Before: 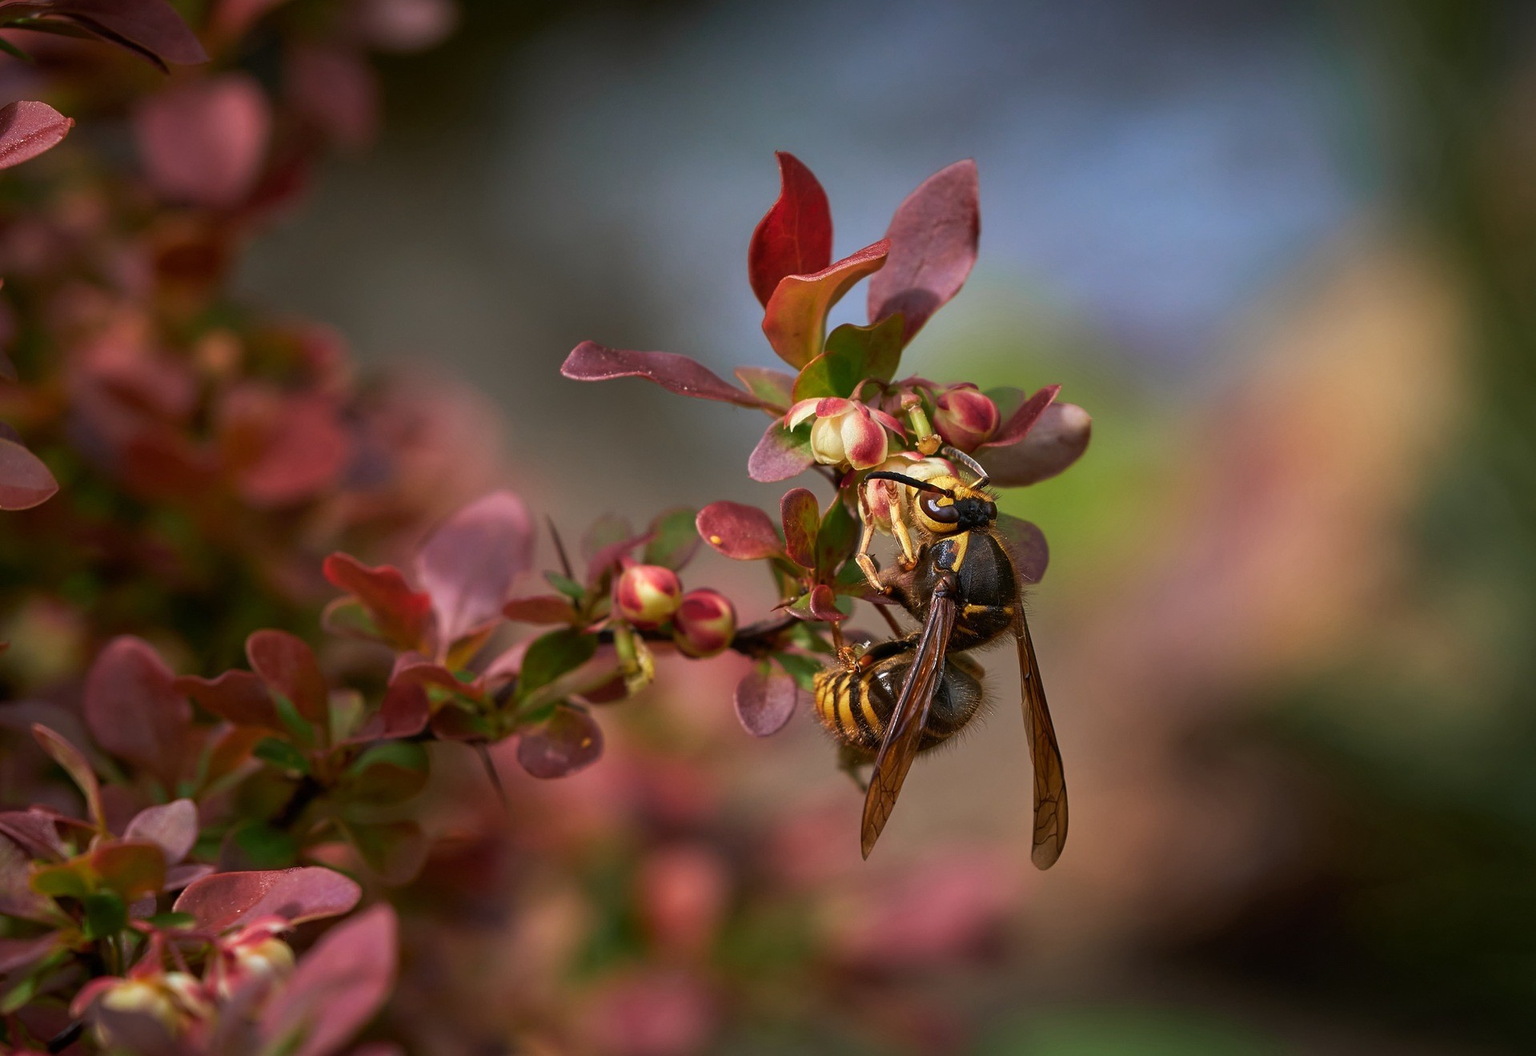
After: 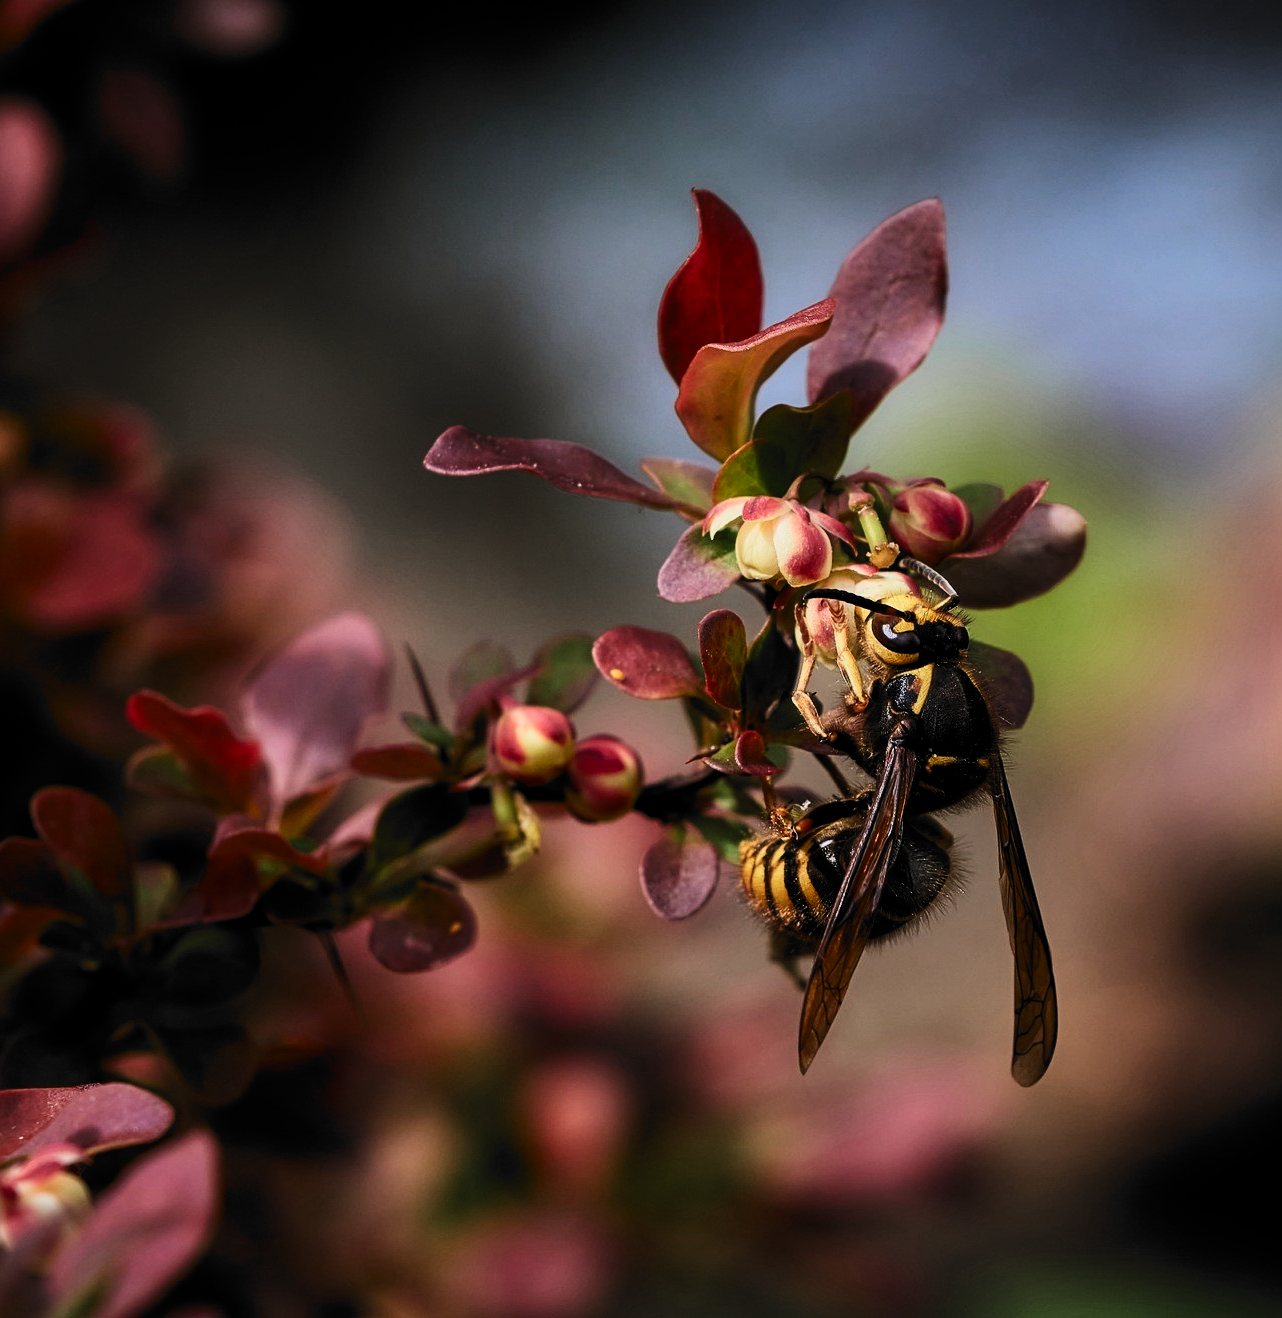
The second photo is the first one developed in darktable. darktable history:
tone equalizer: -7 EV 0.125 EV
contrast equalizer: y [[0.5, 0.486, 0.447, 0.446, 0.489, 0.5], [0.5 ×6], [0.5 ×6], [0 ×6], [0 ×6]]
crop and rotate: left 14.446%, right 18.713%
filmic rgb: black relative exposure -5.06 EV, white relative exposure 3.54 EV, hardness 3.19, contrast 1.203, highlights saturation mix -49.21%, color science v6 (2022)
contrast brightness saturation: contrast 0.295
